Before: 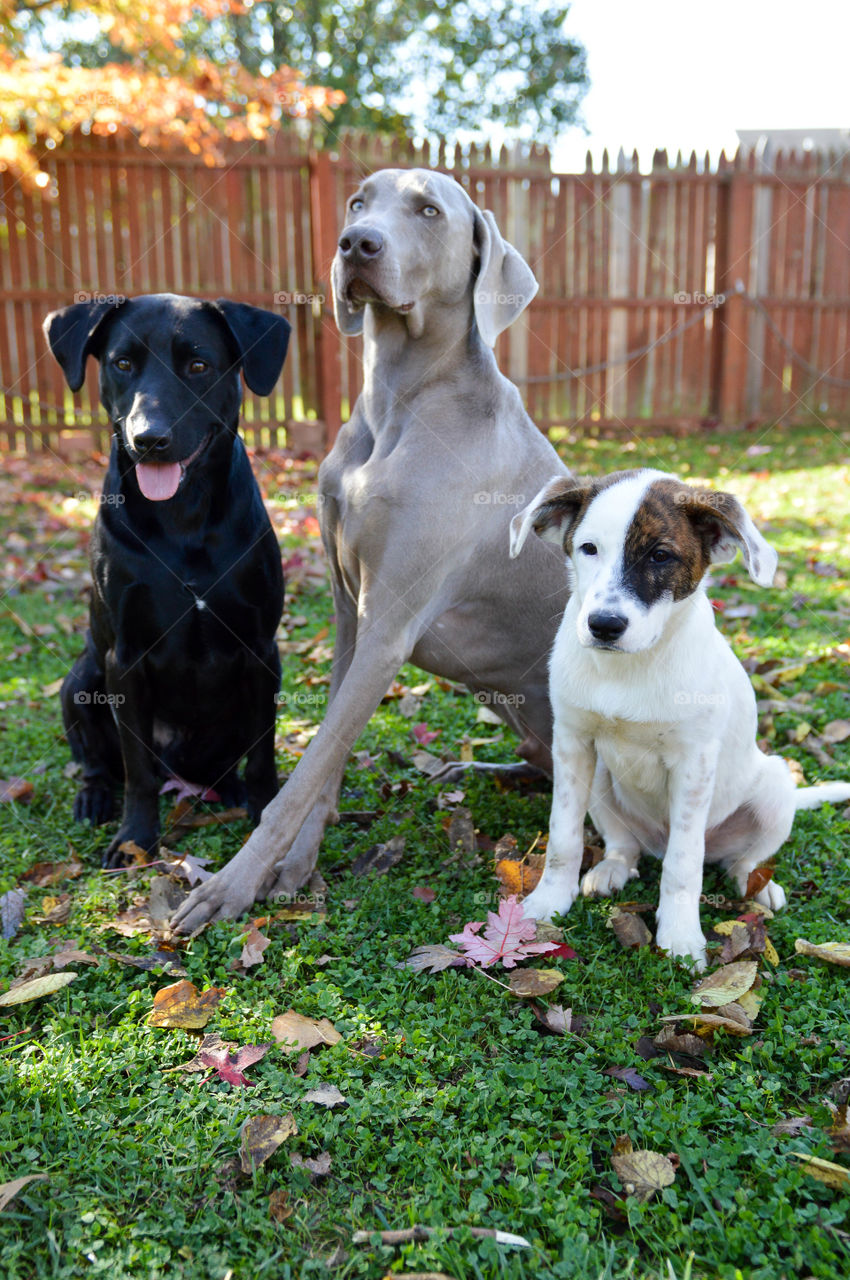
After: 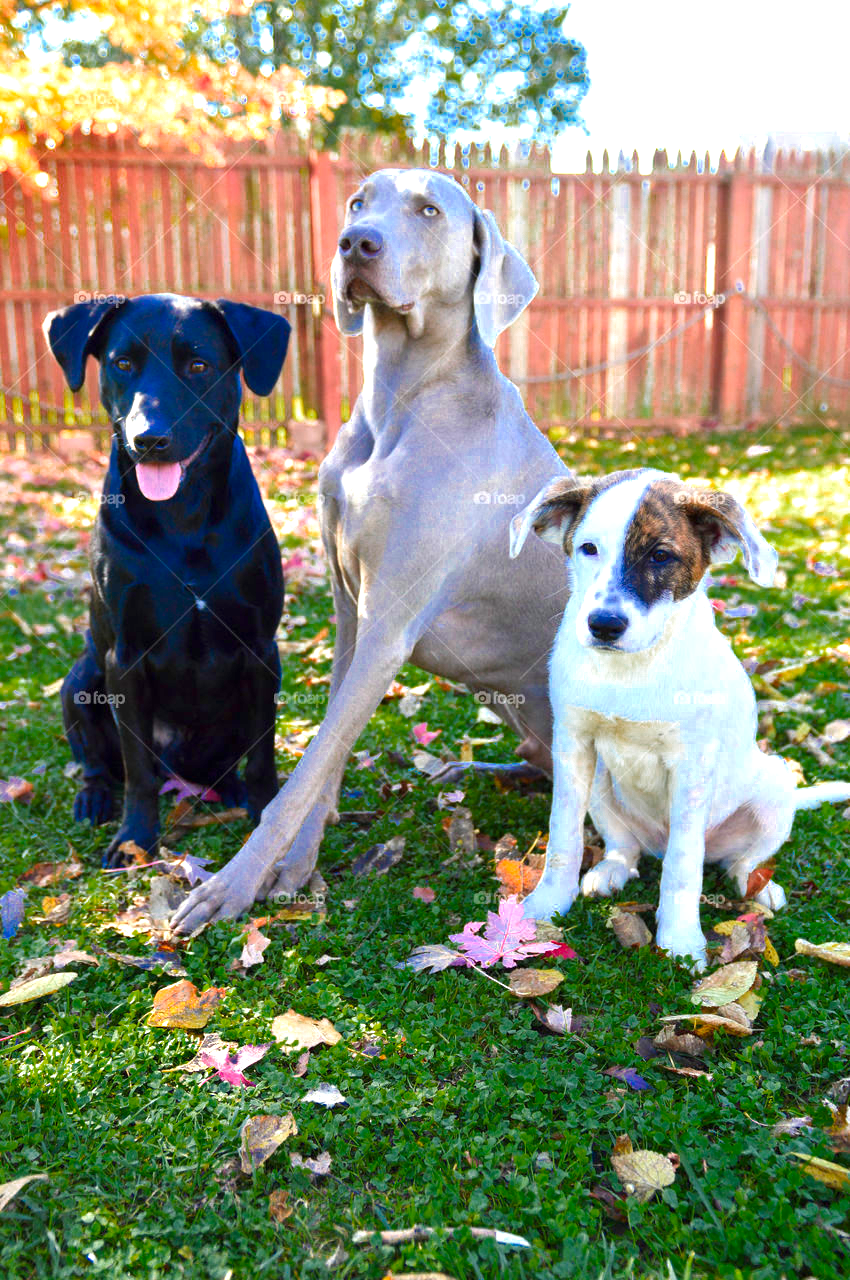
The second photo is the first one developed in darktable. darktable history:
exposure: black level correction 0, exposure 1.1 EV, compensate exposure bias true, compensate highlight preservation false
color zones: curves: ch0 [(0, 0.553) (0.123, 0.58) (0.23, 0.419) (0.468, 0.155) (0.605, 0.132) (0.723, 0.063) (0.833, 0.172) (0.921, 0.468)]; ch1 [(0.025, 0.645) (0.229, 0.584) (0.326, 0.551) (0.537, 0.446) (0.599, 0.911) (0.708, 1) (0.805, 0.944)]; ch2 [(0.086, 0.468) (0.254, 0.464) (0.638, 0.564) (0.702, 0.592) (0.768, 0.564)]
